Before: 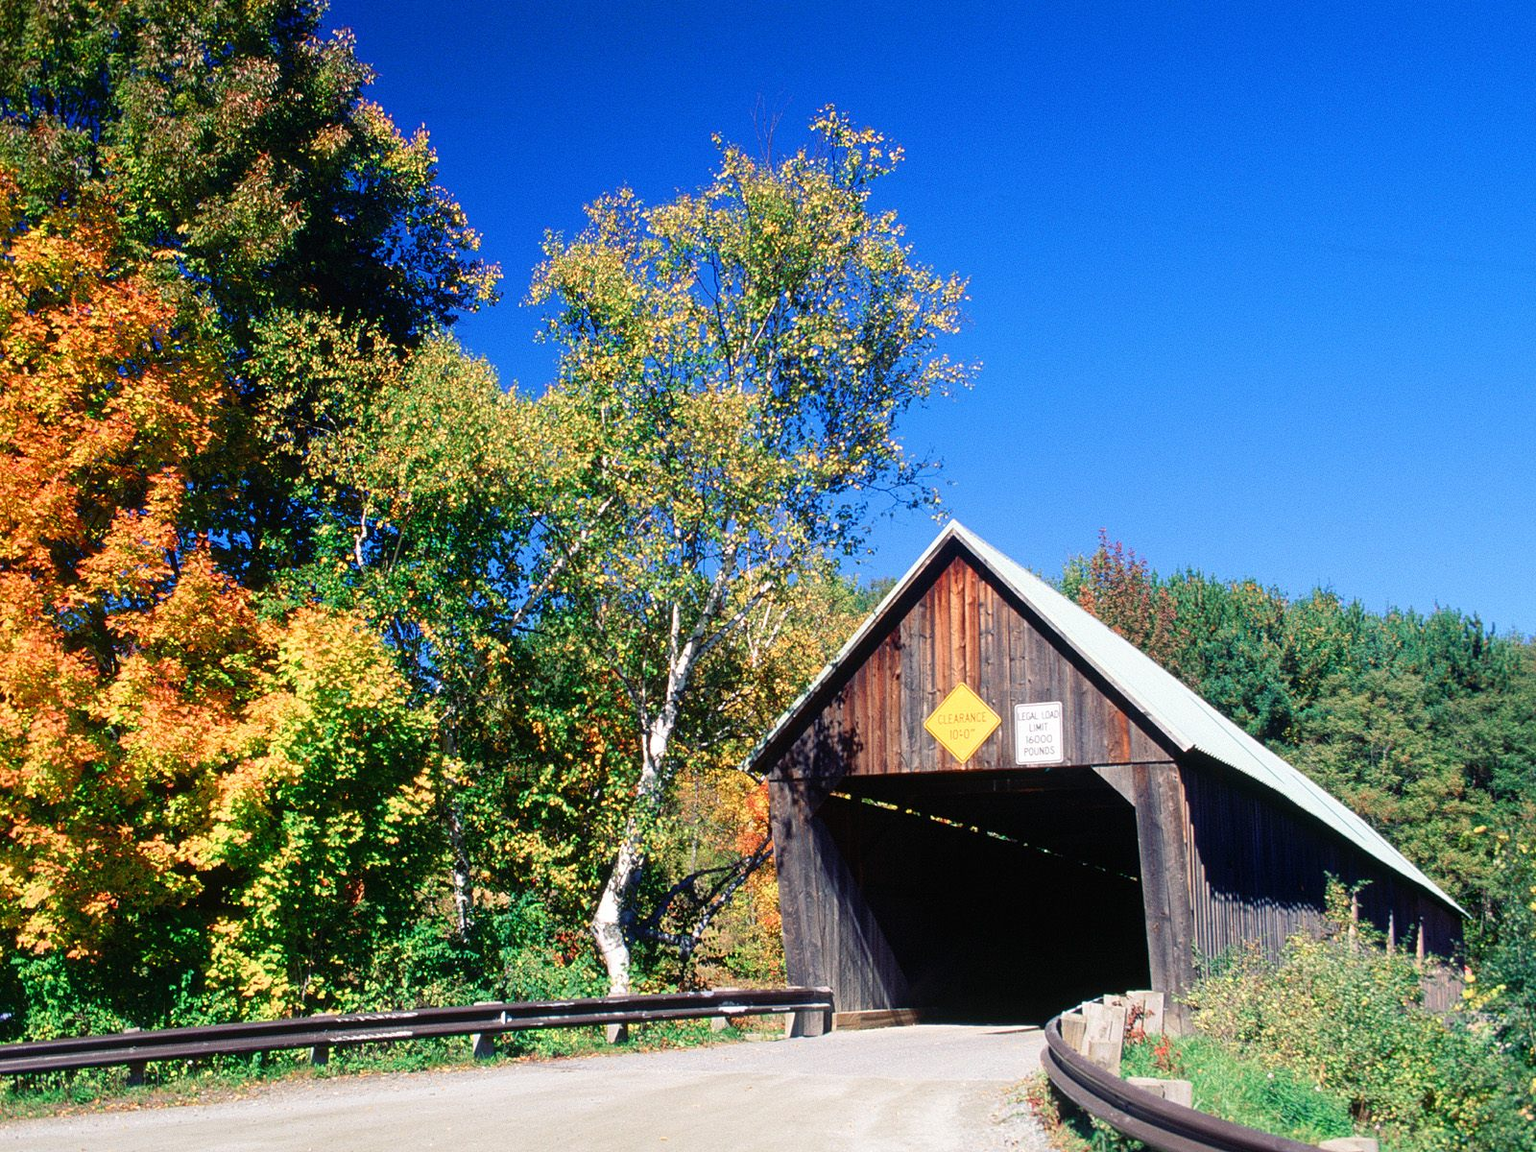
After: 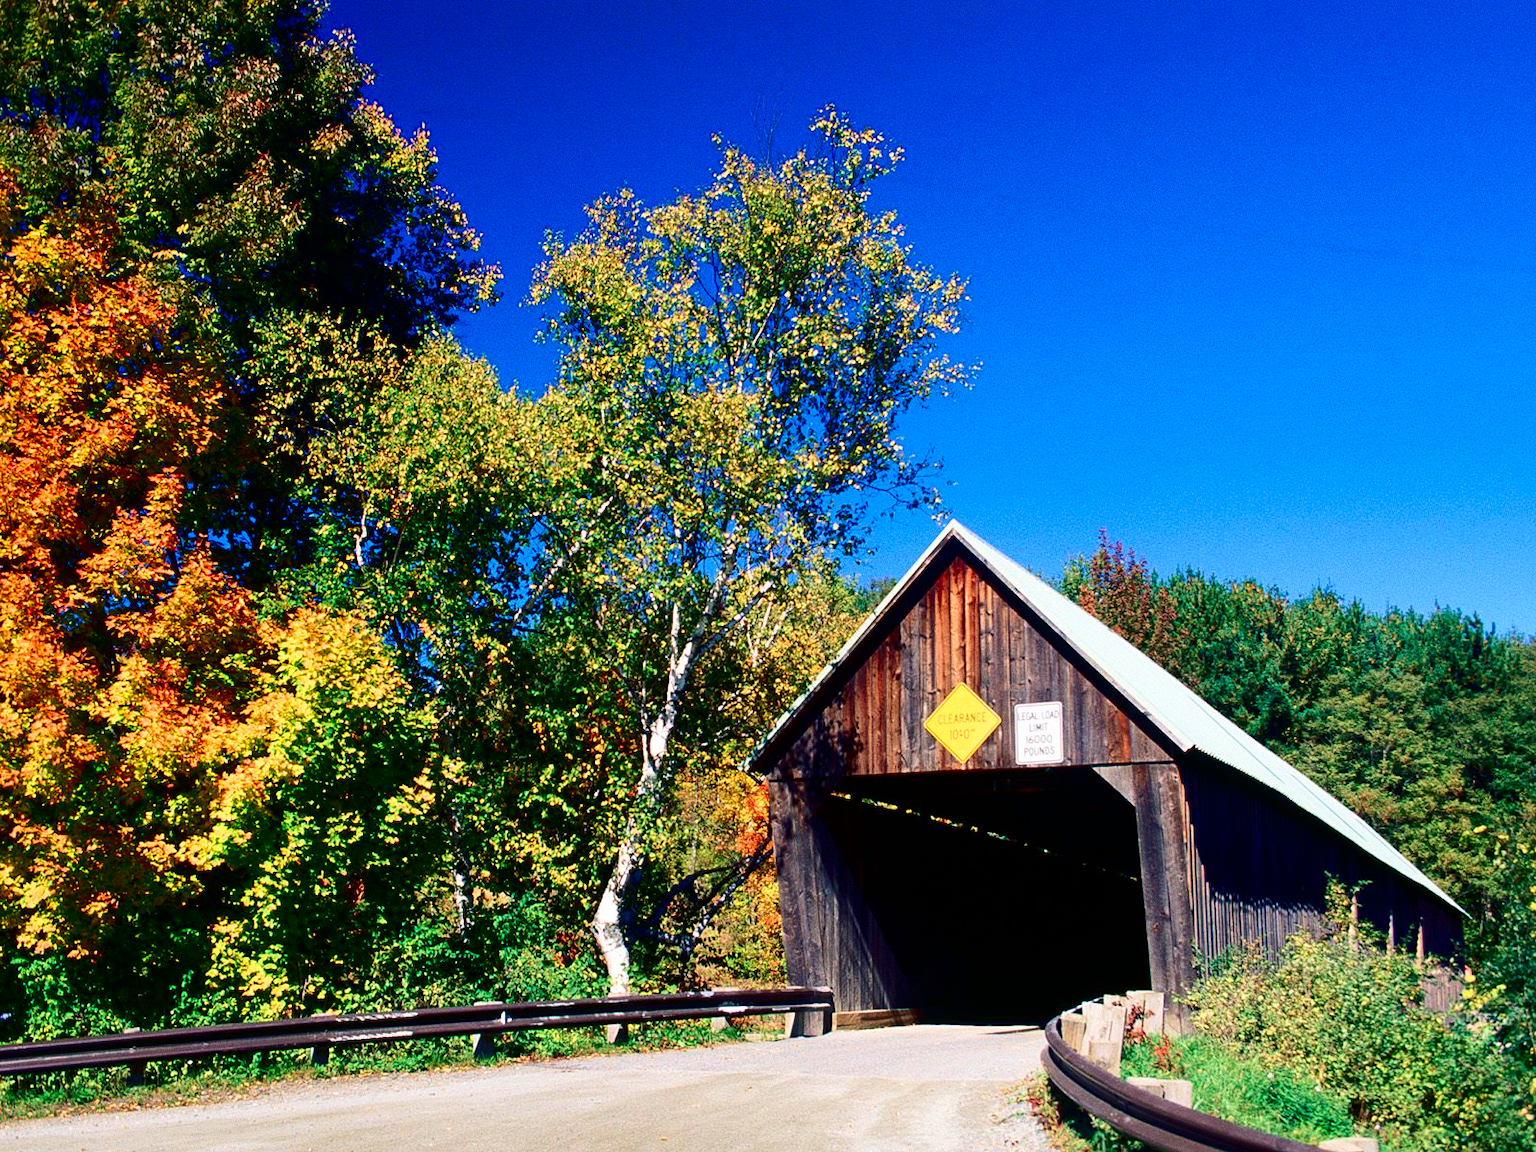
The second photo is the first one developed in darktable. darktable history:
contrast brightness saturation: contrast 0.216, brightness -0.185, saturation 0.24
velvia: on, module defaults
shadows and highlights: shadows 30.71, highlights -62.65, soften with gaussian
